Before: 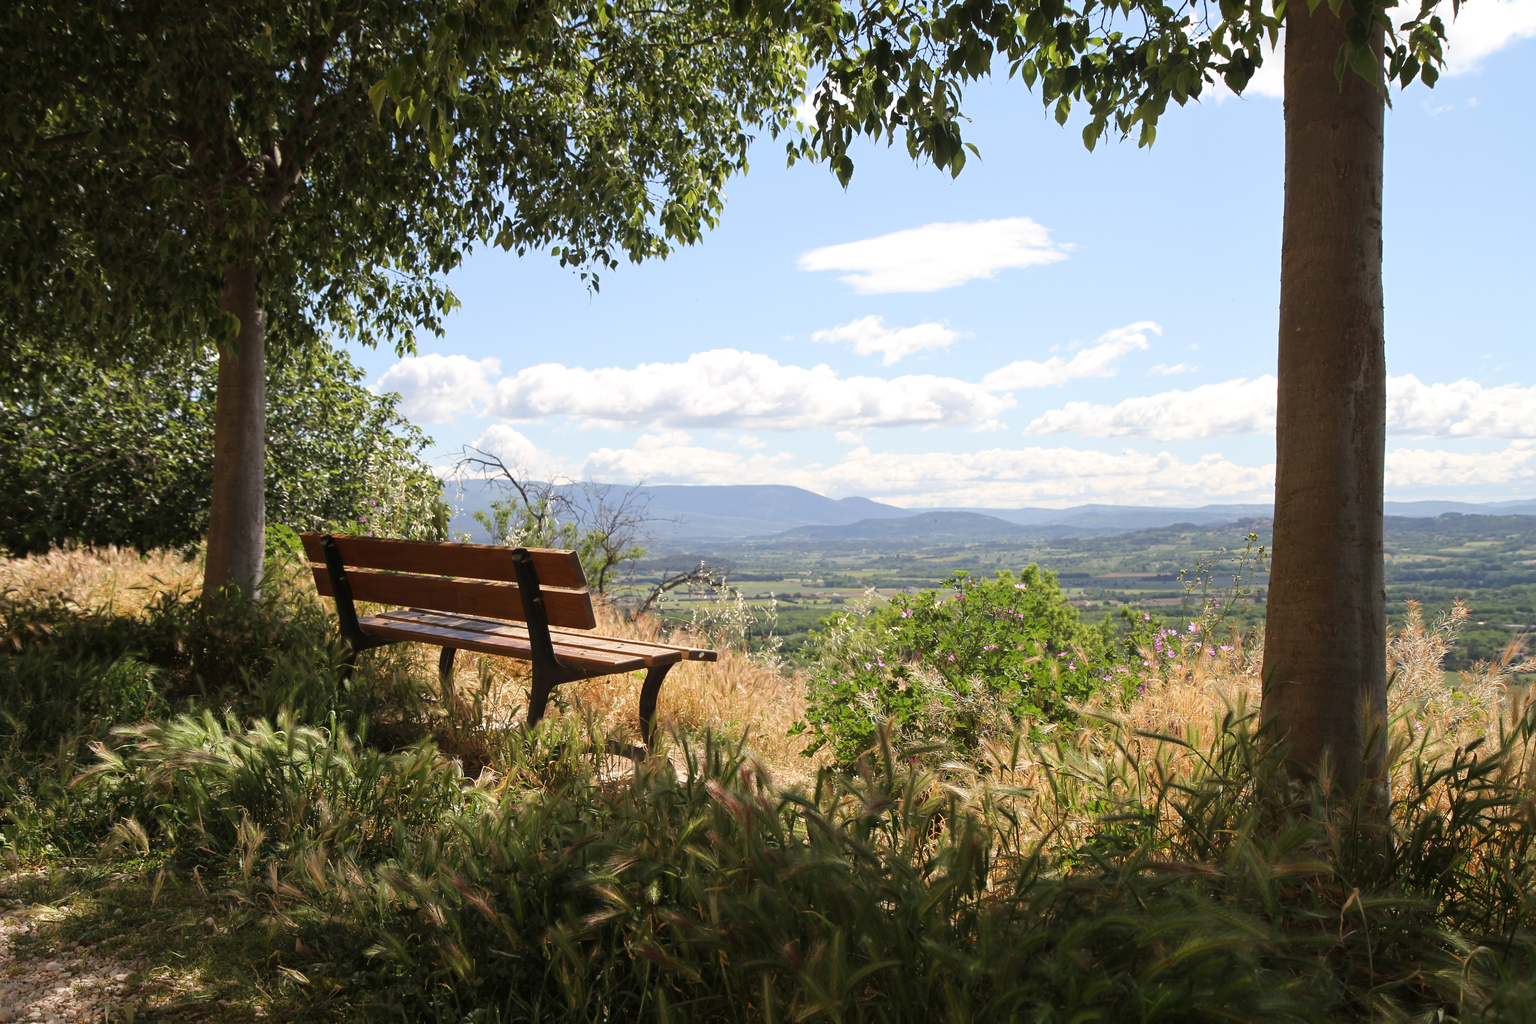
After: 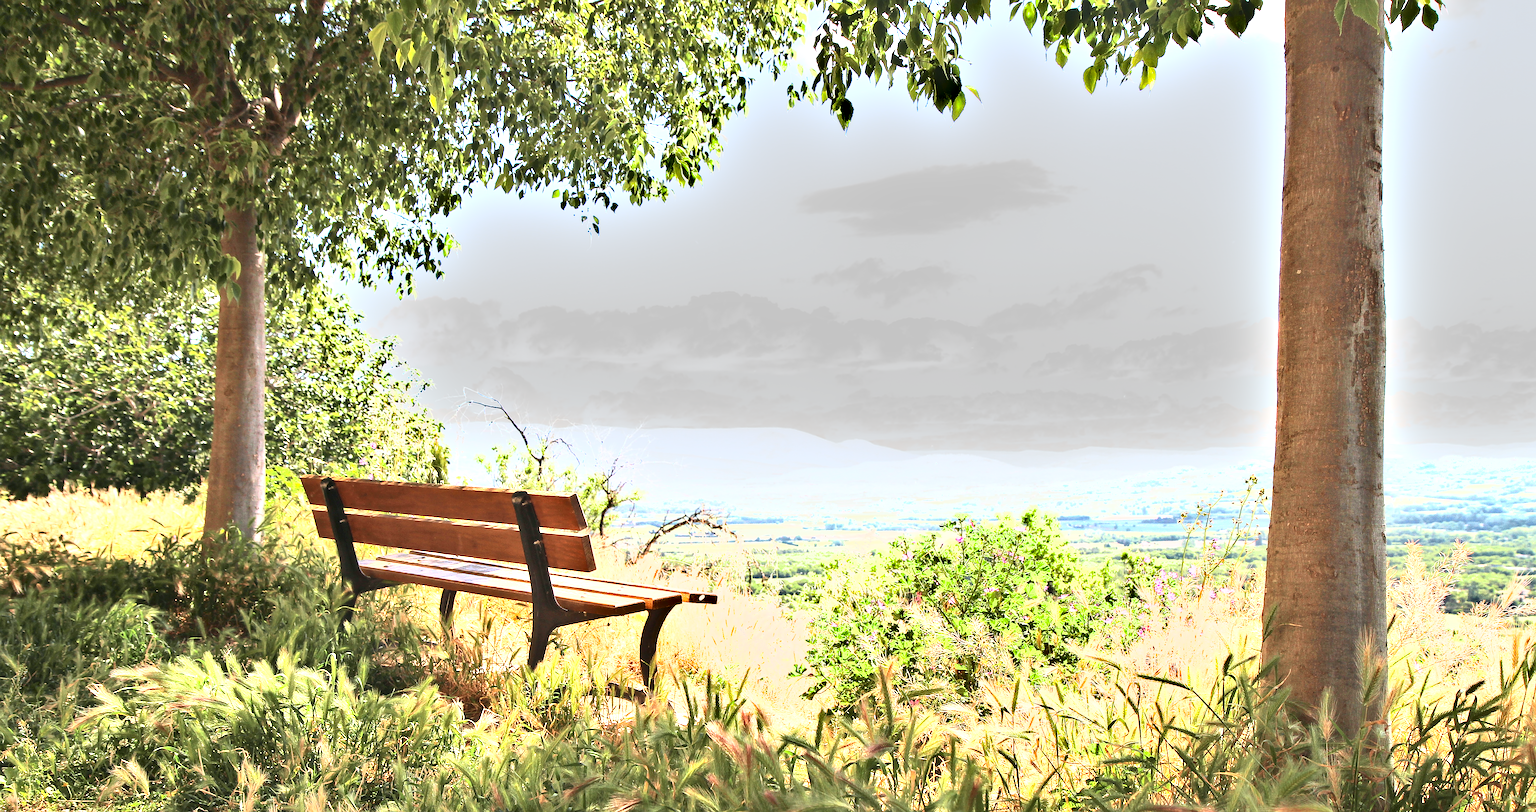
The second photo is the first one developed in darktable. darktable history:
sharpen: radius 1.4, amount 1.25, threshold 0.7
crop and rotate: top 5.667%, bottom 14.937%
tone curve: curves: ch0 [(0, 0.023) (0.087, 0.065) (0.184, 0.168) (0.45, 0.54) (0.57, 0.683) (0.722, 0.825) (0.877, 0.948) (1, 1)]; ch1 [(0, 0) (0.388, 0.369) (0.44, 0.44) (0.489, 0.481) (0.534, 0.551) (0.657, 0.659) (1, 1)]; ch2 [(0, 0) (0.353, 0.317) (0.408, 0.427) (0.472, 0.46) (0.5, 0.496) (0.537, 0.539) (0.576, 0.592) (0.625, 0.631) (1, 1)], color space Lab, independent channels, preserve colors none
shadows and highlights: soften with gaussian
exposure: exposure 2.25 EV, compensate highlight preservation false
